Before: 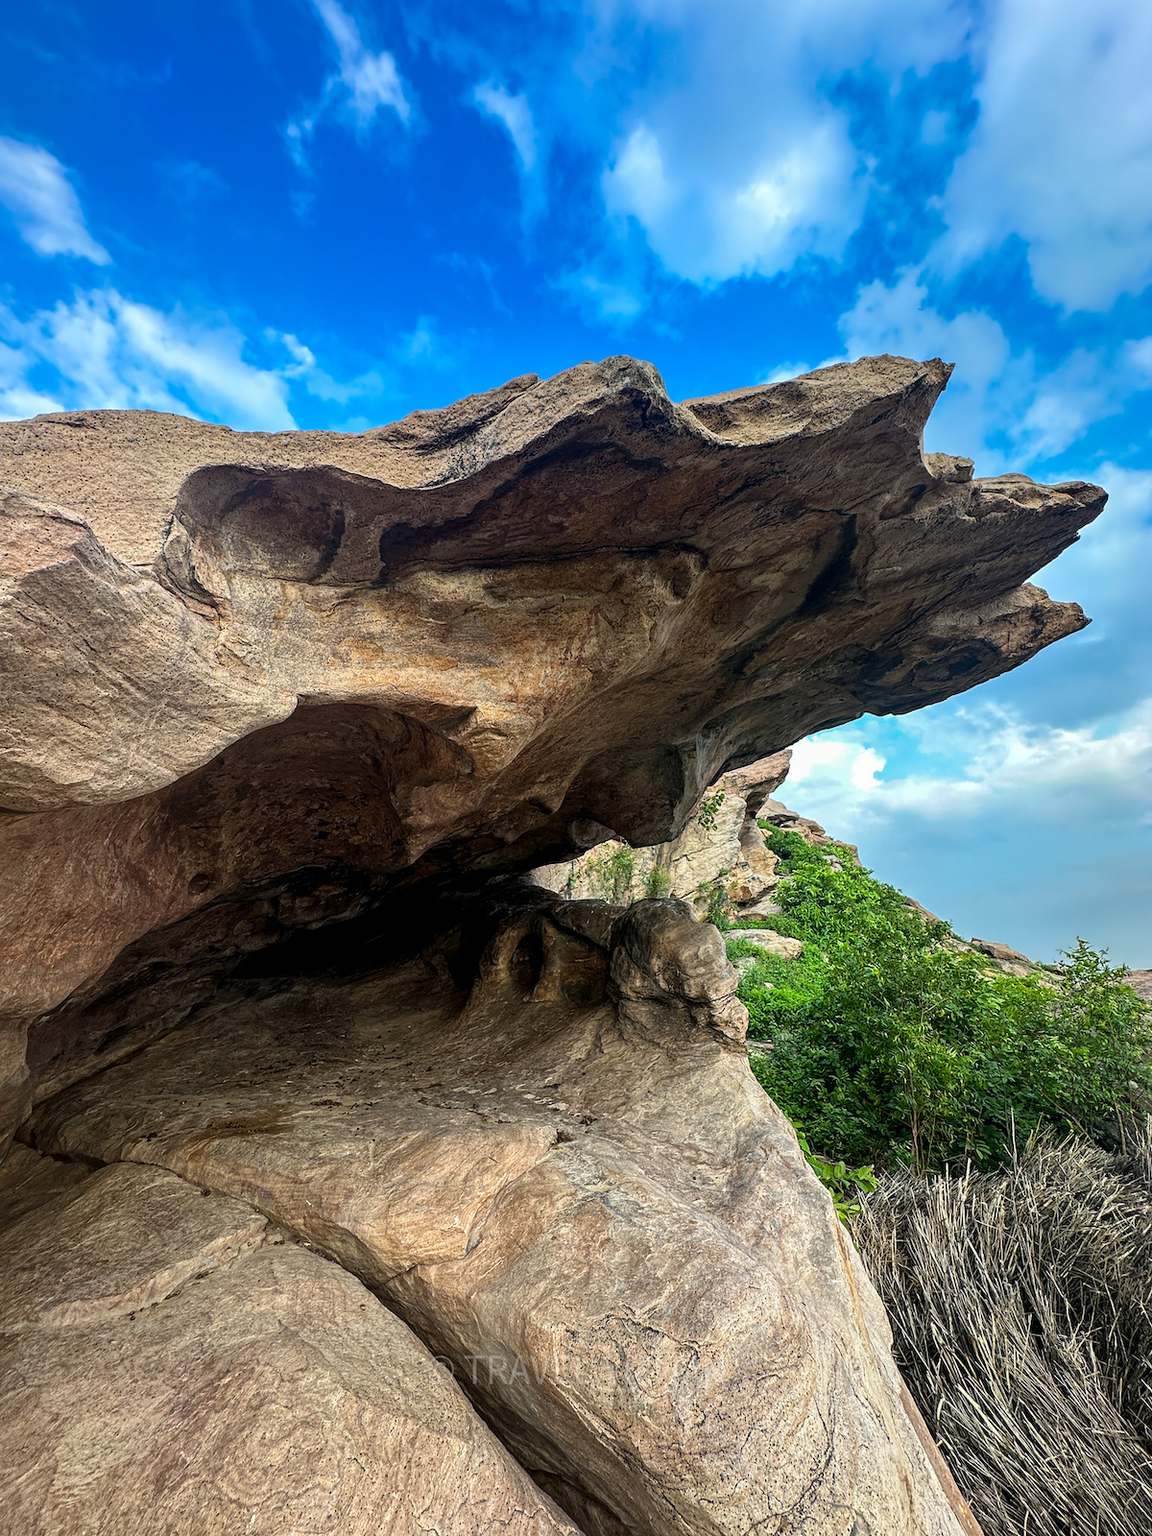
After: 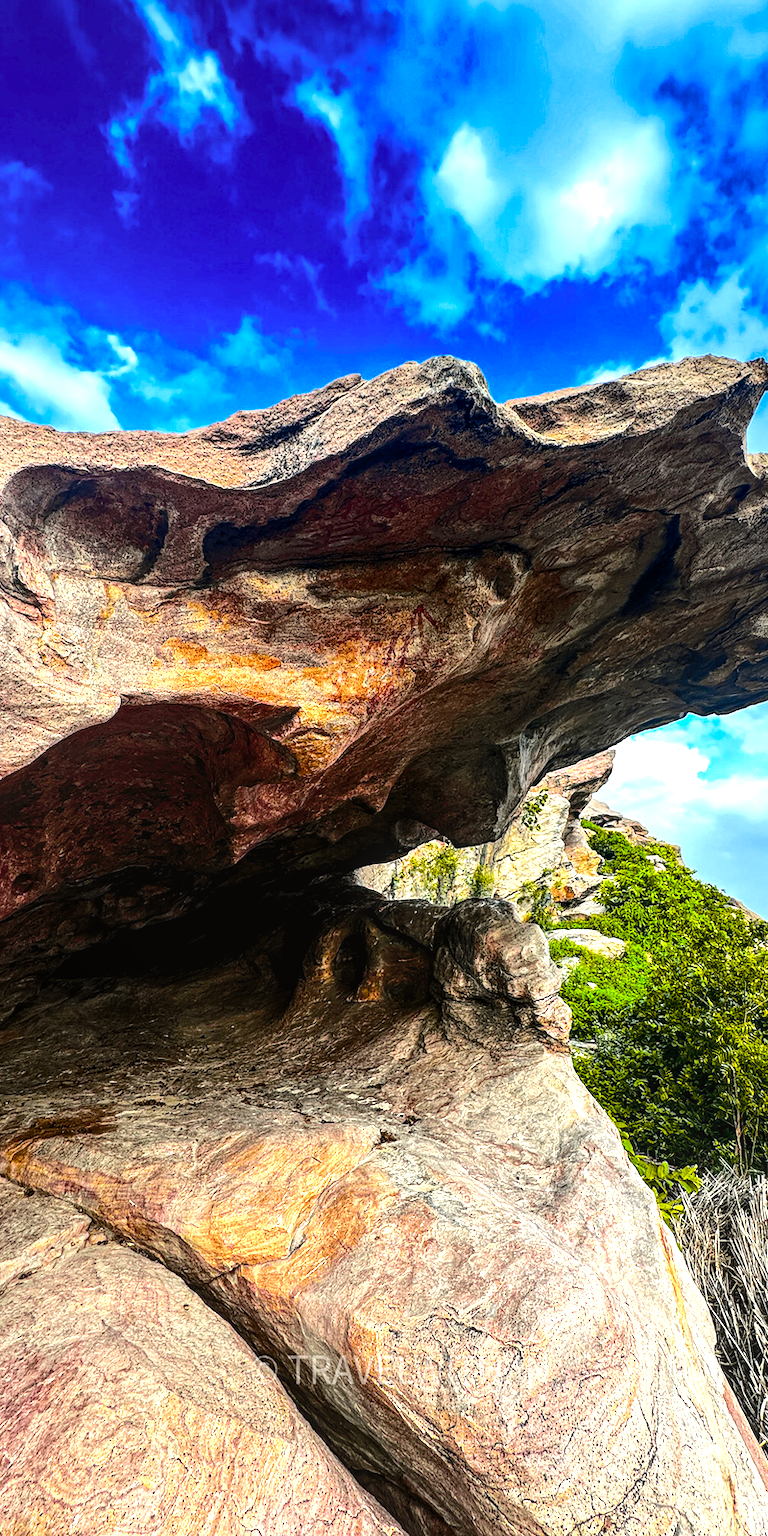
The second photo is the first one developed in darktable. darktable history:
tone curve: curves: ch0 [(0, 0) (0.23, 0.189) (0.486, 0.52) (0.822, 0.825) (0.994, 0.955)]; ch1 [(0, 0) (0.226, 0.261) (0.379, 0.442) (0.469, 0.468) (0.495, 0.498) (0.514, 0.509) (0.561, 0.603) (0.59, 0.656) (1, 1)]; ch2 [(0, 0) (0.269, 0.299) (0.459, 0.43) (0.498, 0.5) (0.523, 0.52) (0.586, 0.569) (0.635, 0.617) (0.659, 0.681) (0.718, 0.764) (1, 1)], color space Lab, independent channels, preserve colors none
exposure: black level correction 0.001, exposure 0.498 EV, compensate highlight preservation false
contrast brightness saturation: saturation -0.021
tone equalizer: -8 EV -0.787 EV, -7 EV -0.712 EV, -6 EV -0.591 EV, -5 EV -0.38 EV, -3 EV 0.387 EV, -2 EV 0.6 EV, -1 EV 0.686 EV, +0 EV 0.767 EV, edges refinement/feathering 500, mask exposure compensation -1.57 EV, preserve details no
crop: left 15.4%, right 17.827%
local contrast: on, module defaults
color balance rgb: linear chroma grading › global chroma 9.934%, perceptual saturation grading › global saturation 19.962%, saturation formula JzAzBz (2021)
